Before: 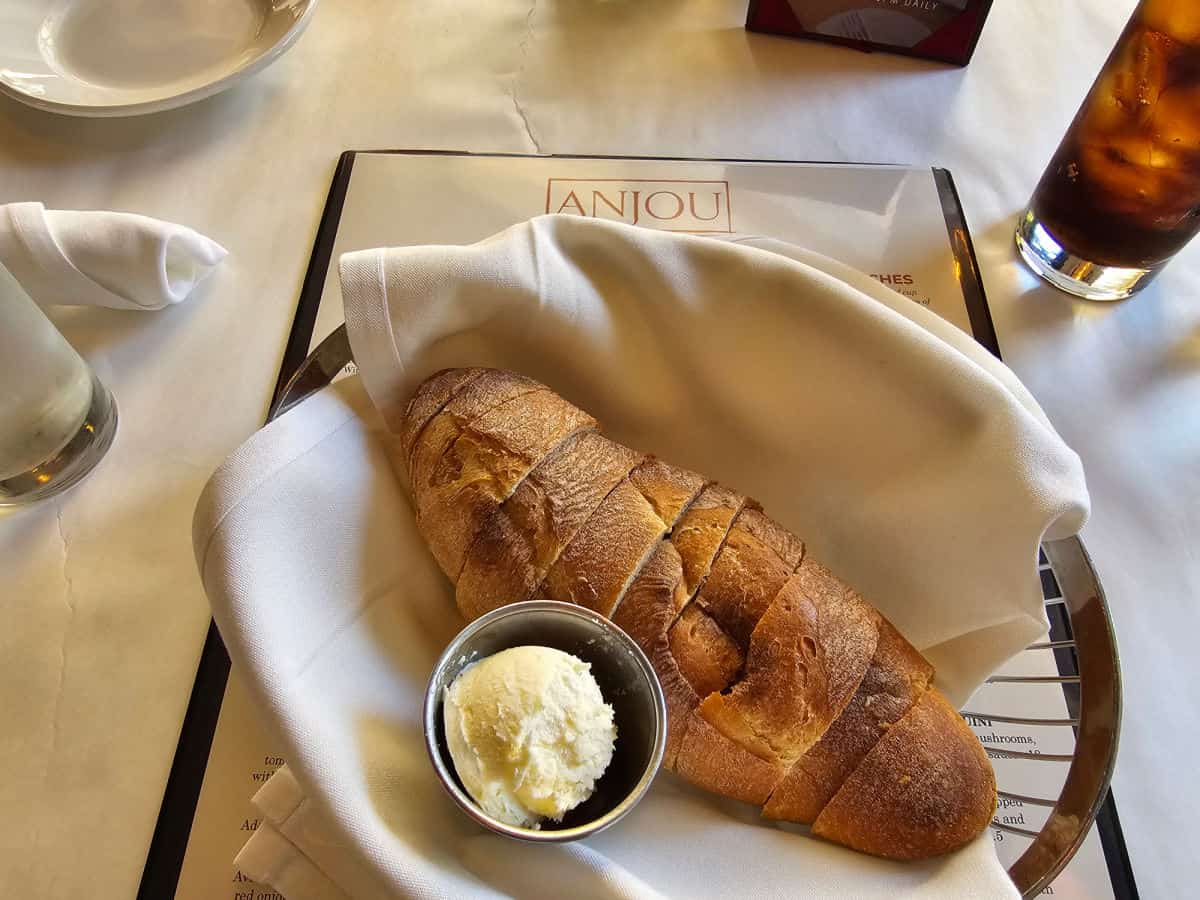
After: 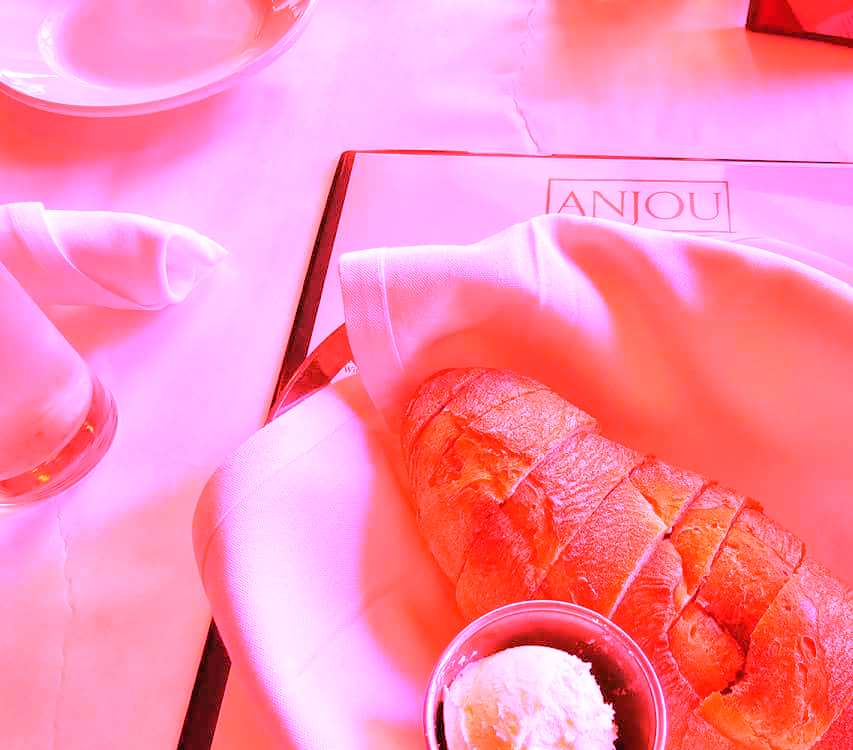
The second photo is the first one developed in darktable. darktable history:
white balance: red 4.26, blue 1.802
crop: right 28.885%, bottom 16.626%
